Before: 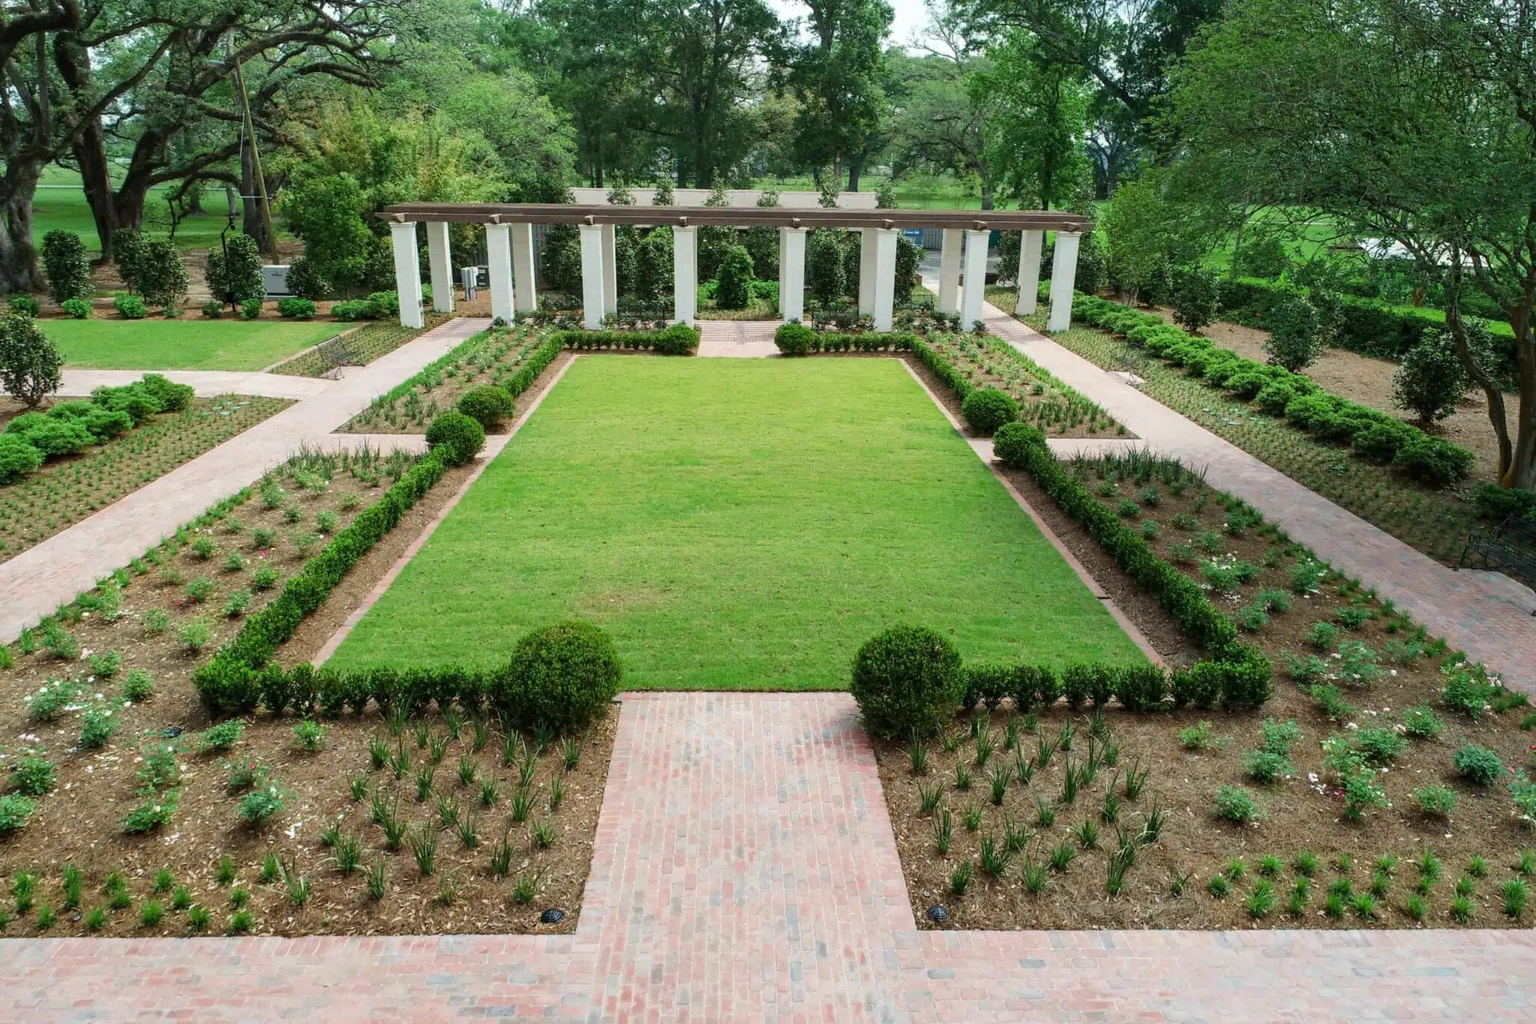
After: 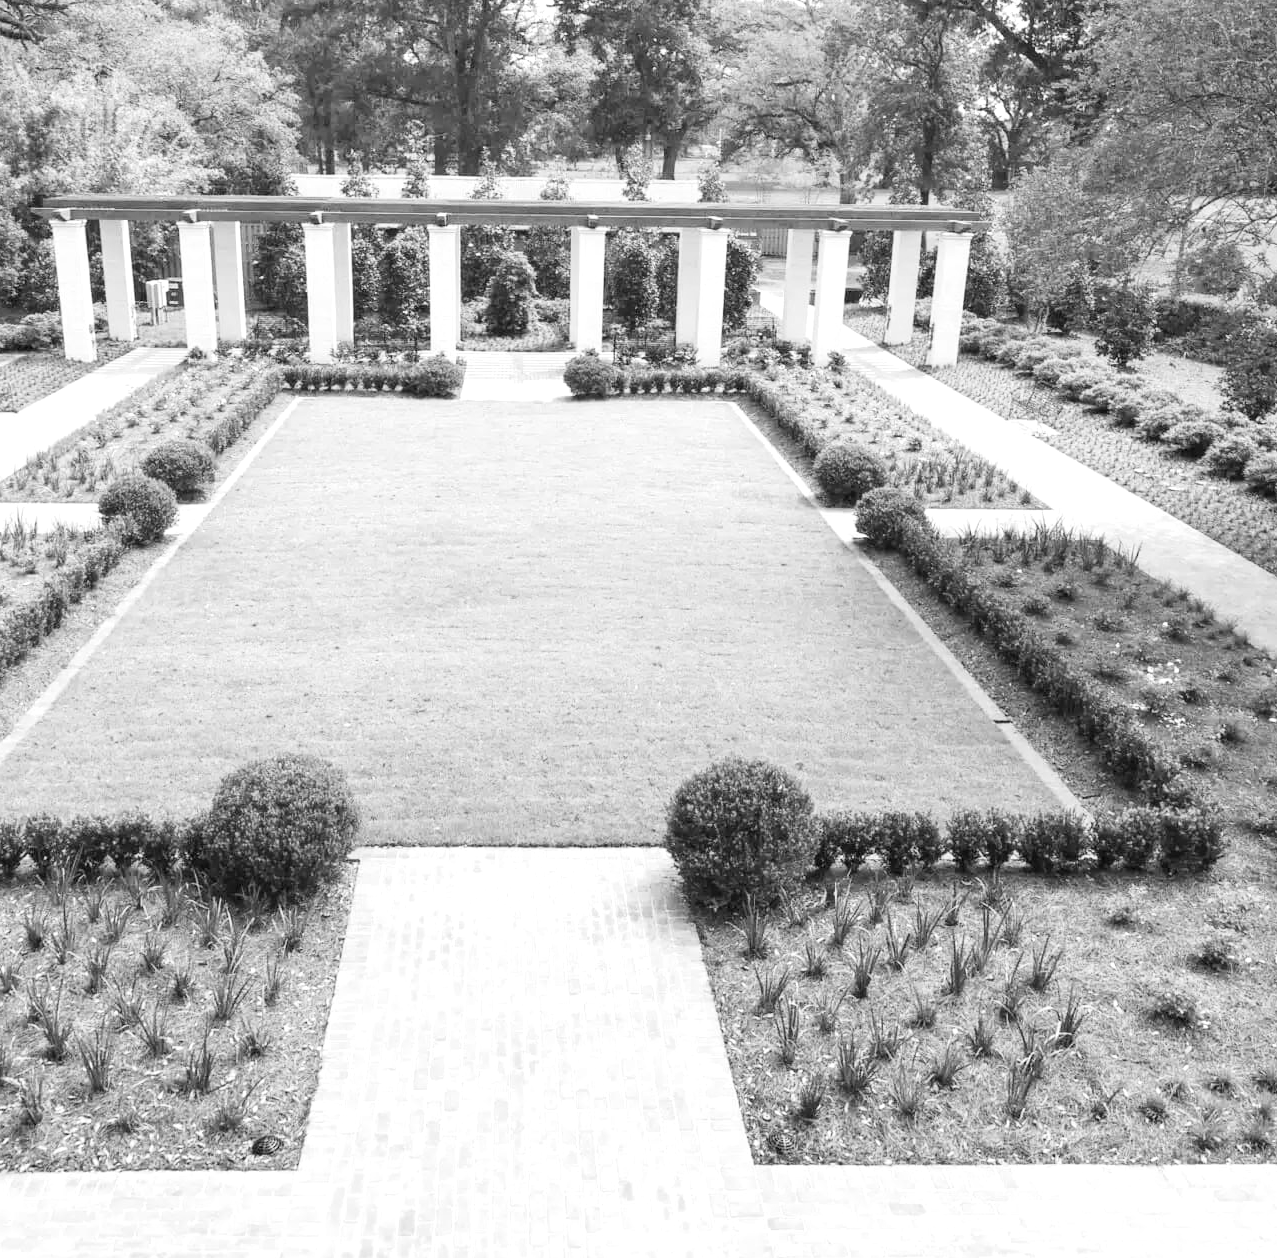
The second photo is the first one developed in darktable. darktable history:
crop and rotate: left 22.918%, top 5.629%, right 14.711%, bottom 2.247%
color balance rgb: perceptual saturation grading › global saturation -1%
monochrome: a 32, b 64, size 2.3
base curve: curves: ch0 [(0, 0) (0.204, 0.334) (0.55, 0.733) (1, 1)], preserve colors none
exposure: black level correction 0, exposure 0.9 EV, compensate highlight preservation false
